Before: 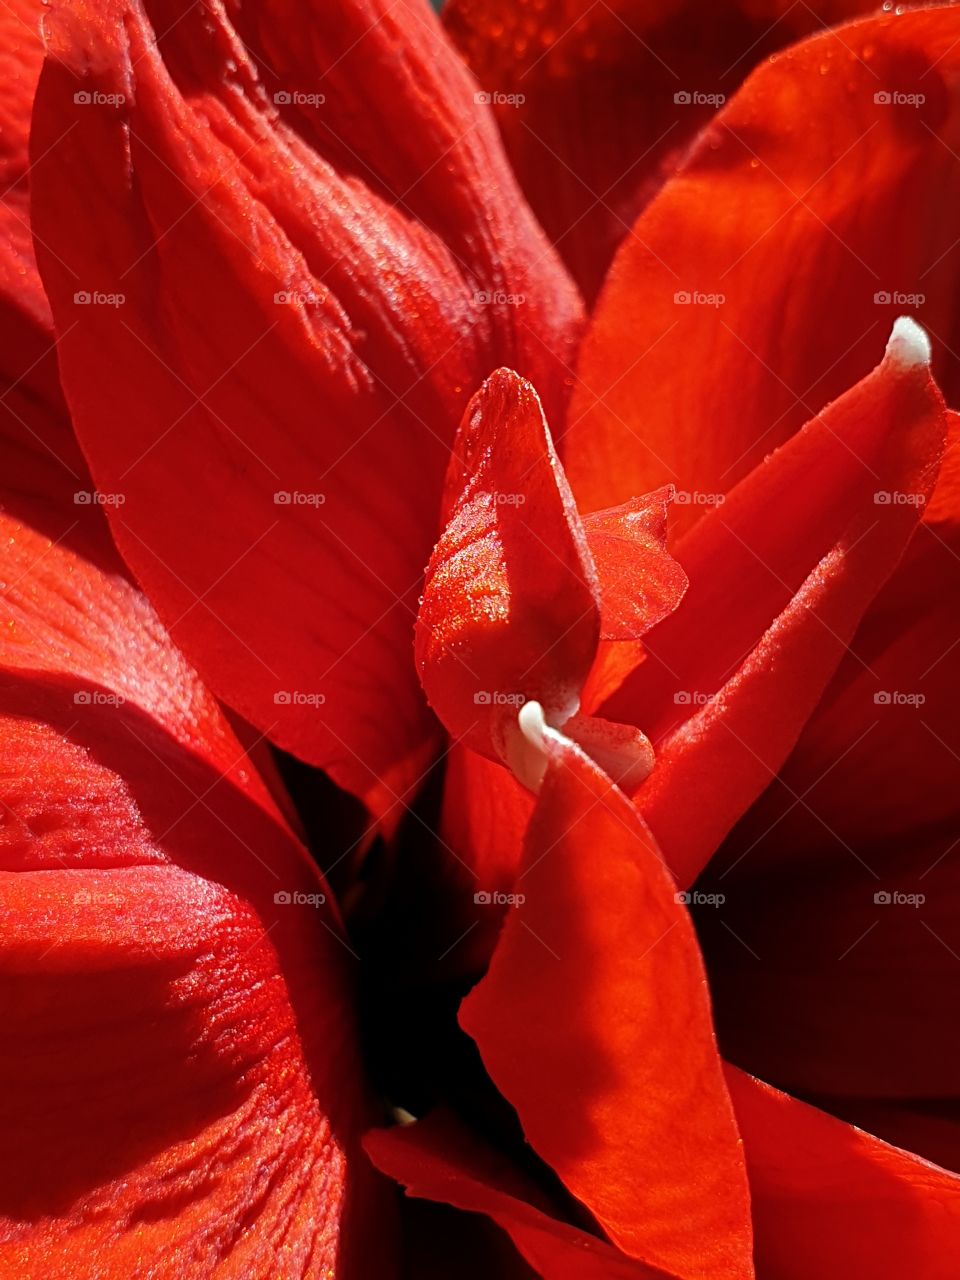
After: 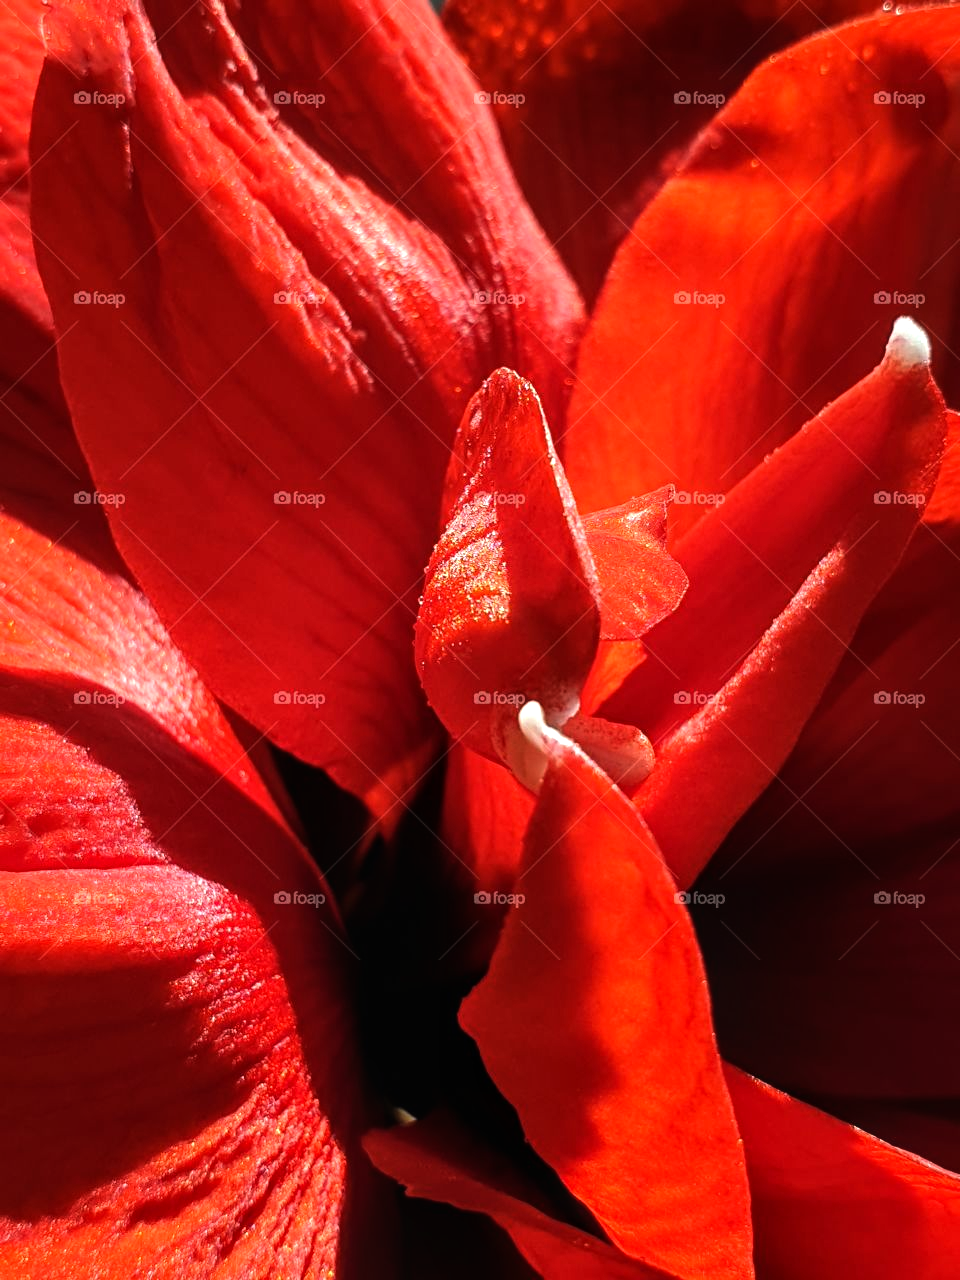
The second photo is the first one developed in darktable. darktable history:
local contrast: detail 110%
tone equalizer: -8 EV -0.75 EV, -7 EV -0.7 EV, -6 EV -0.6 EV, -5 EV -0.4 EV, -3 EV 0.4 EV, -2 EV 0.6 EV, -1 EV 0.7 EV, +0 EV 0.75 EV, edges refinement/feathering 500, mask exposure compensation -1.57 EV, preserve details no
